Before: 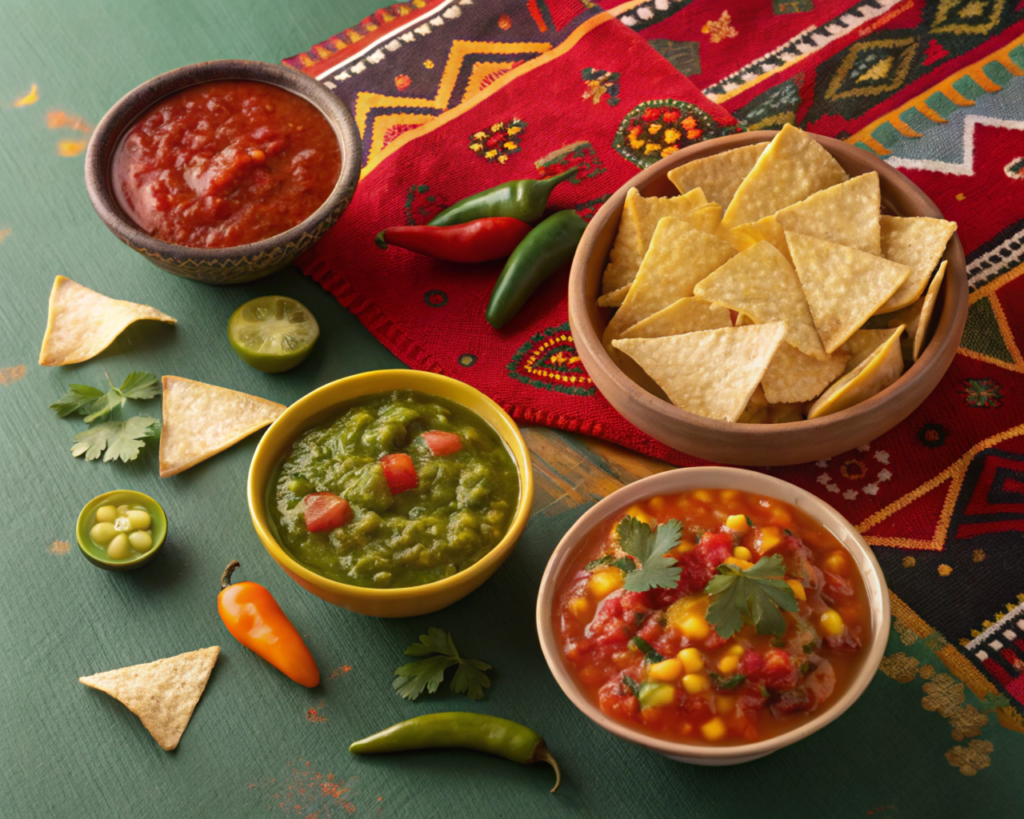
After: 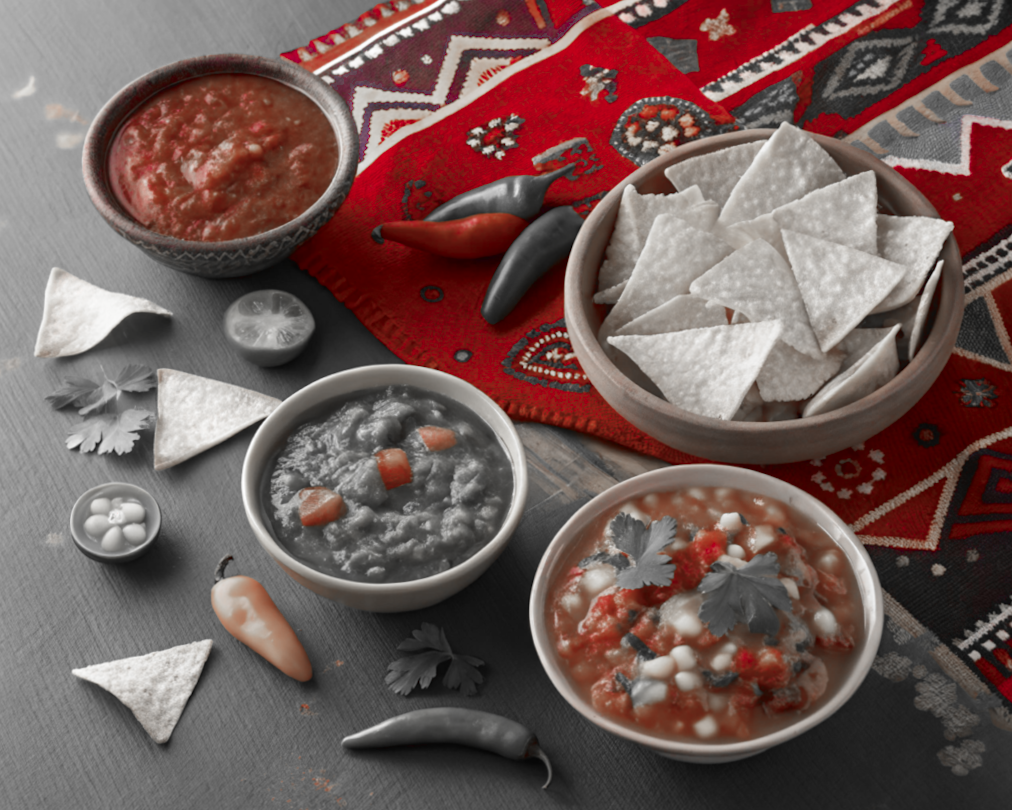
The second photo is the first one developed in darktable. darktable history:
crop and rotate: angle -0.5°
color zones: curves: ch0 [(0, 0.278) (0.143, 0.5) (0.286, 0.5) (0.429, 0.5) (0.571, 0.5) (0.714, 0.5) (0.857, 0.5) (1, 0.5)]; ch1 [(0, 1) (0.143, 0.165) (0.286, 0) (0.429, 0) (0.571, 0) (0.714, 0) (0.857, 0.5) (1, 0.5)]; ch2 [(0, 0.508) (0.143, 0.5) (0.286, 0.5) (0.429, 0.5) (0.571, 0.5) (0.714, 0.5) (0.857, 0.5) (1, 0.5)]
